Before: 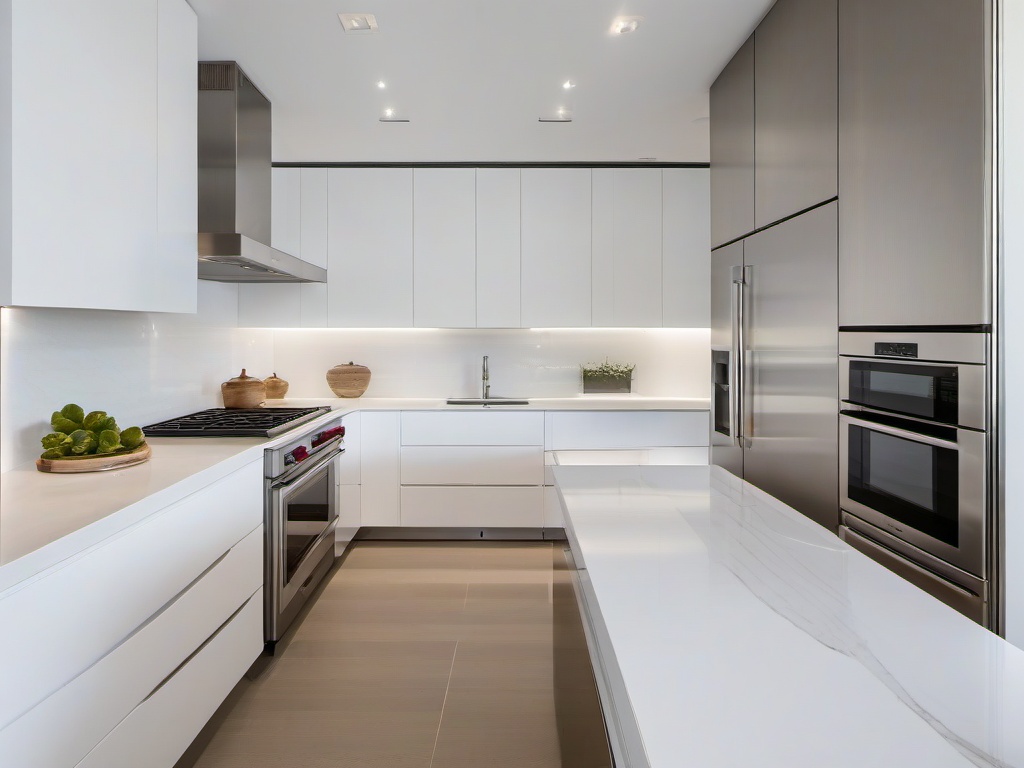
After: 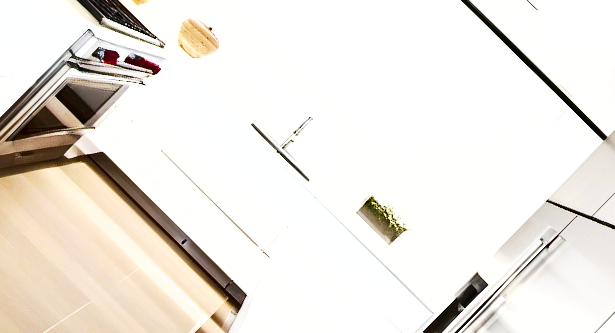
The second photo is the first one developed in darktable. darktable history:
base curve: curves: ch0 [(0, 0) (0.005, 0.002) (0.193, 0.295) (0.399, 0.664) (0.75, 0.928) (1, 1)], preserve colors none
exposure: black level correction 0.001, exposure 1.398 EV, compensate highlight preservation false
levels: mode automatic
shadows and highlights: soften with gaussian
crop and rotate: angle -44.53°, top 16.683%, right 0.958%, bottom 11.672%
